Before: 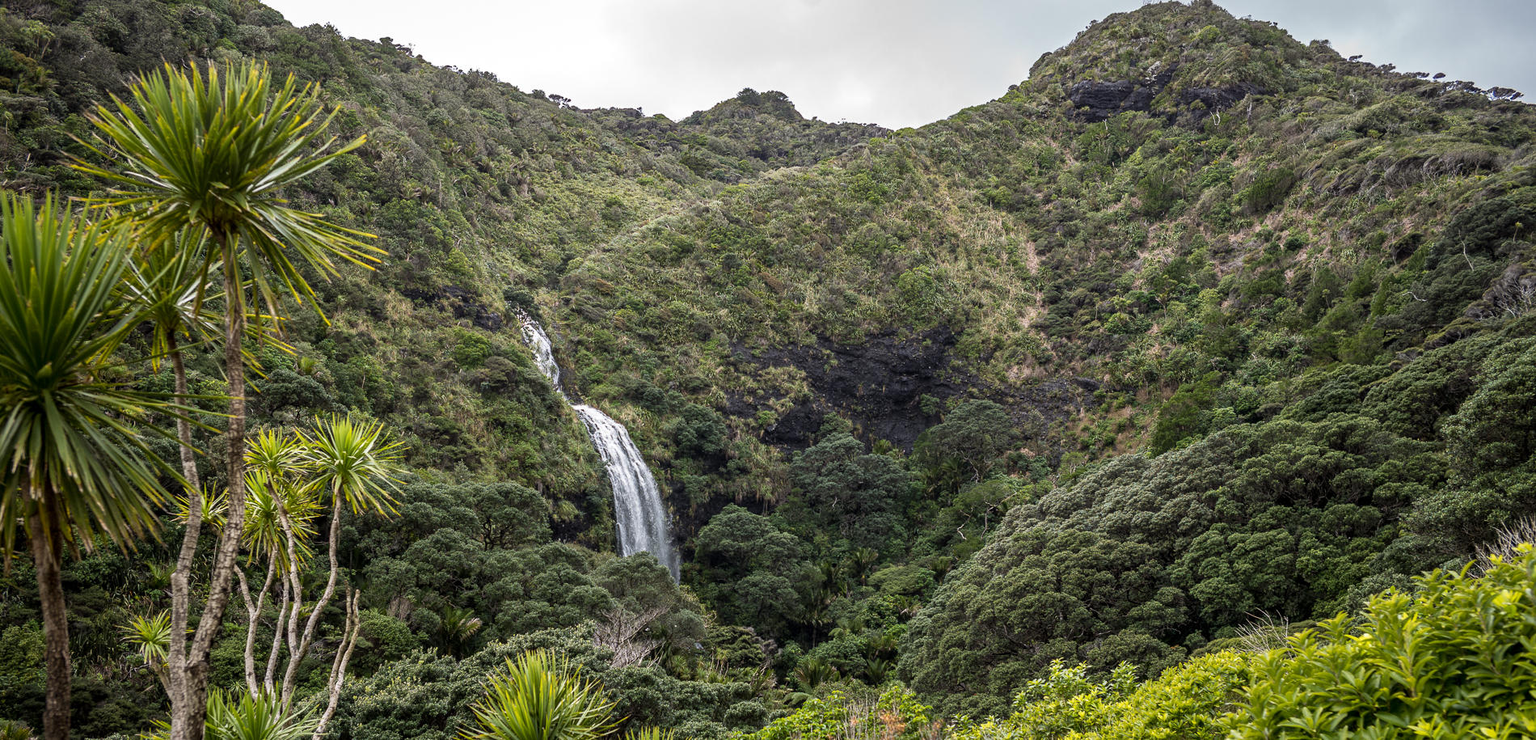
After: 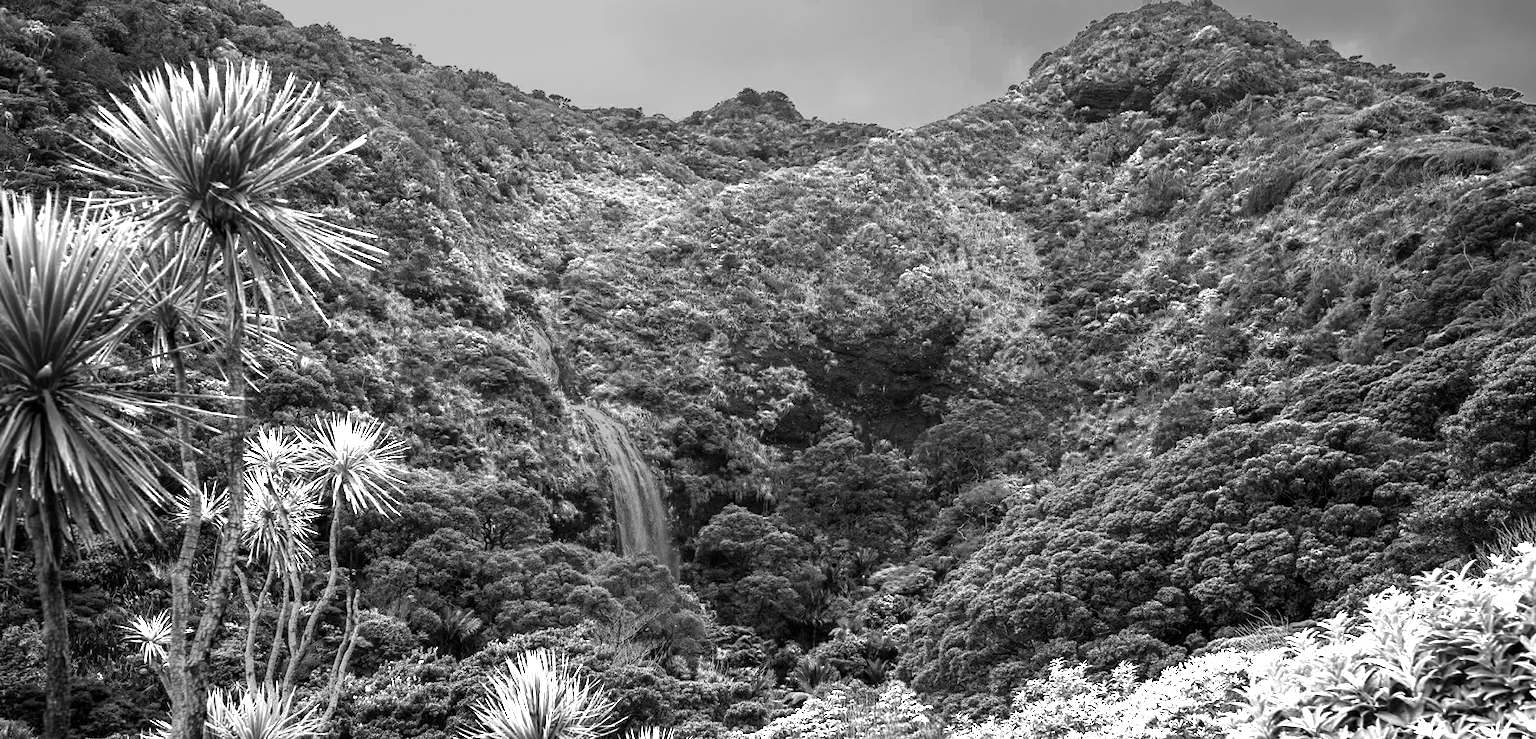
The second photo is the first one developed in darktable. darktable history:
color zones: curves: ch0 [(0, 0.554) (0.146, 0.662) (0.293, 0.86) (0.503, 0.774) (0.637, 0.106) (0.74, 0.072) (0.866, 0.488) (0.998, 0.569)]; ch1 [(0, 0) (0.143, 0) (0.286, 0) (0.429, 0) (0.571, 0) (0.714, 0) (0.857, 0)]
white balance: red 0.967, blue 1.119, emerald 0.756
